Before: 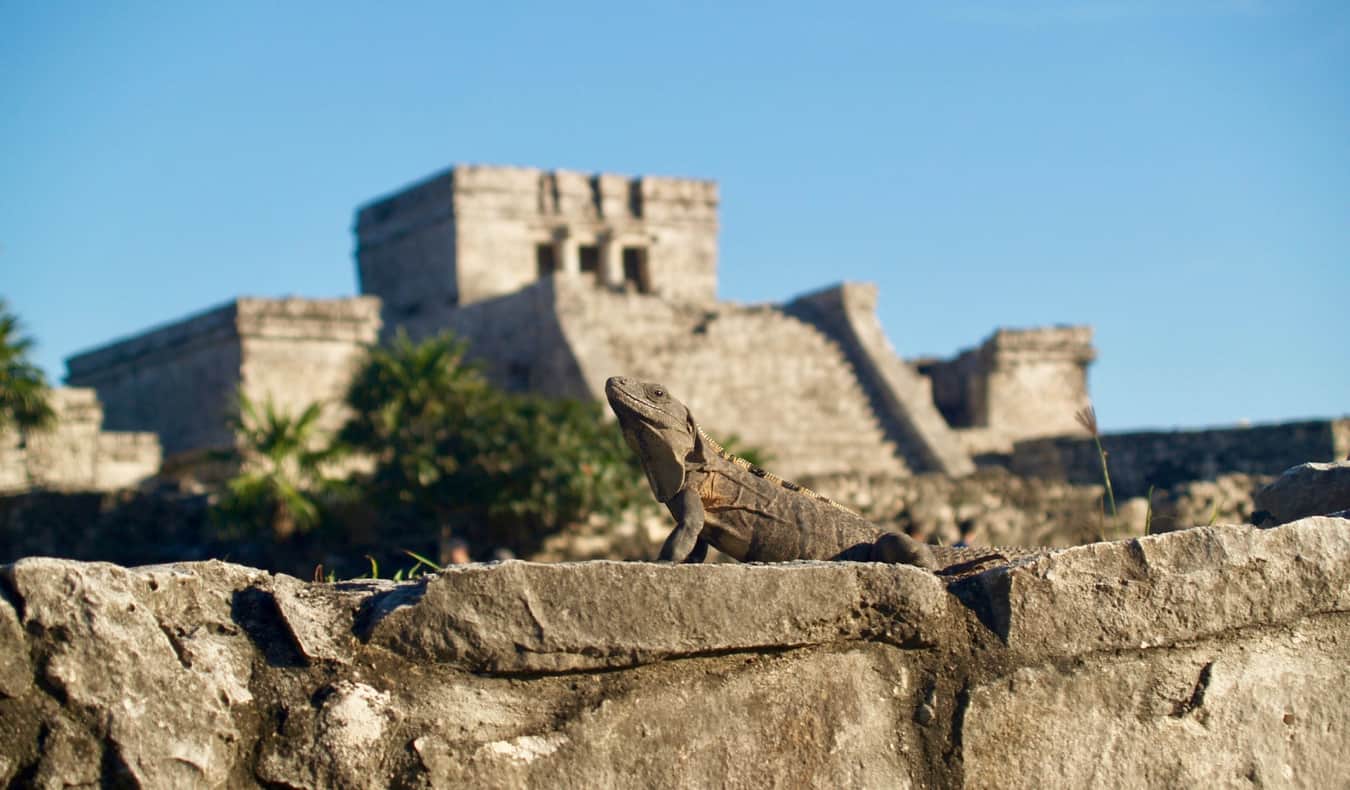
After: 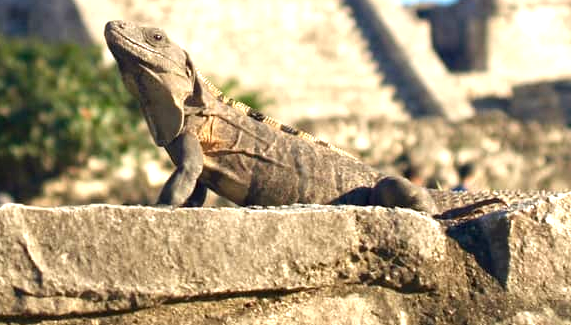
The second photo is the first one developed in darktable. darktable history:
crop: left 37.162%, top 45.123%, right 20.53%, bottom 13.703%
exposure: exposure 1 EV, compensate highlight preservation false
